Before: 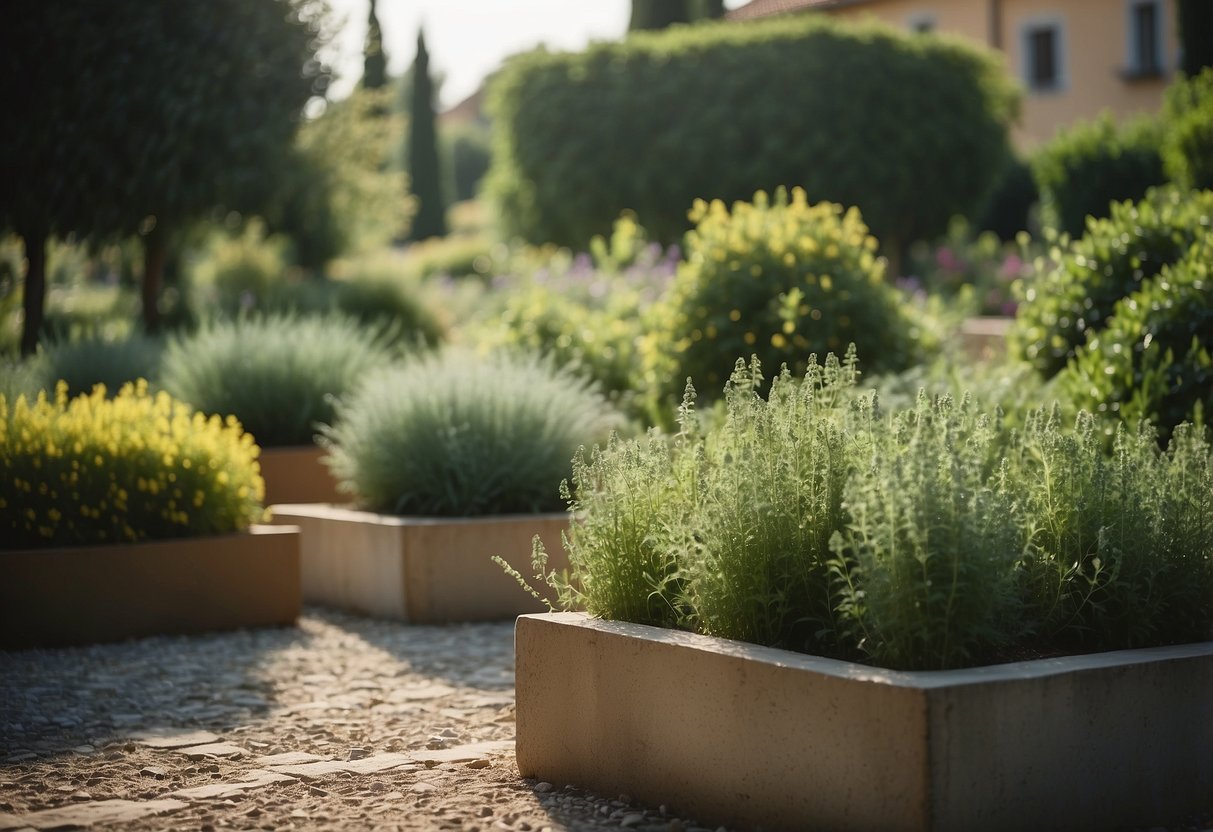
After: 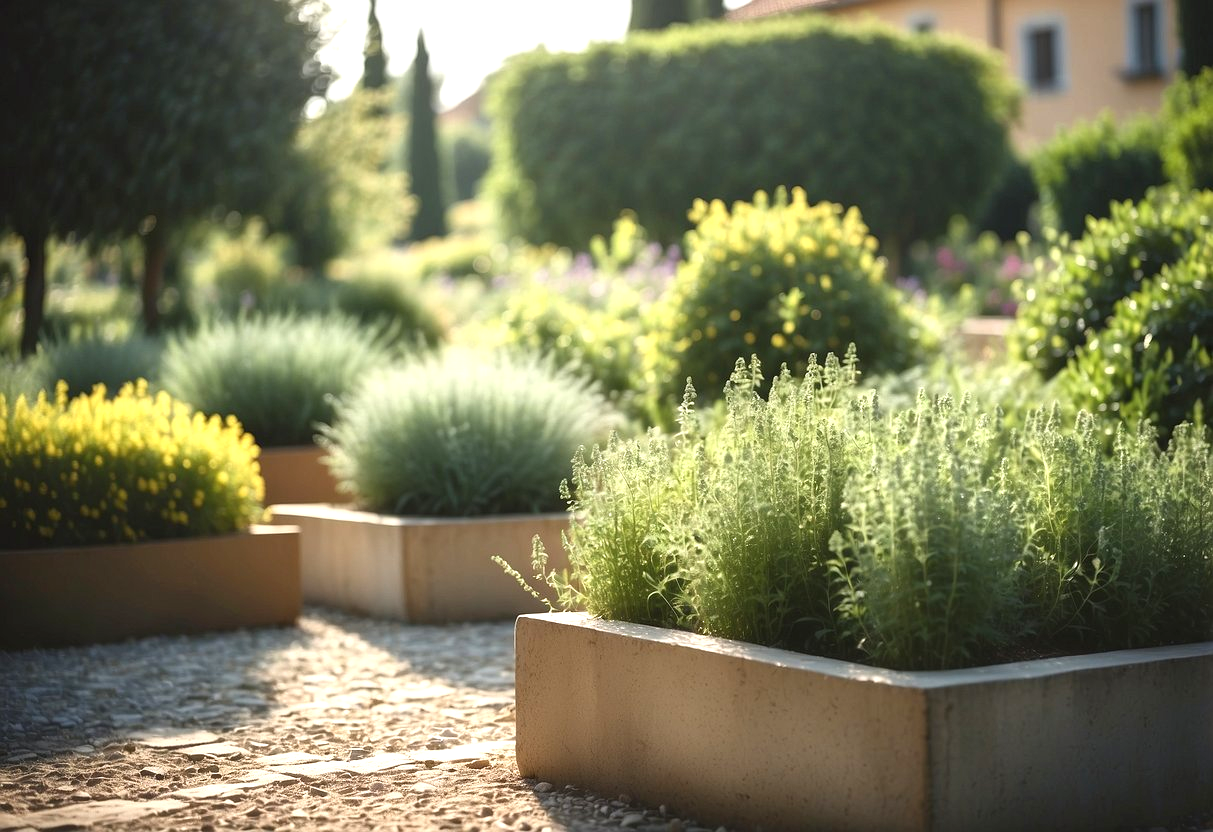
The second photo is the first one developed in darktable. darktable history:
exposure: black level correction 0, exposure 0.899 EV, compensate highlight preservation false
